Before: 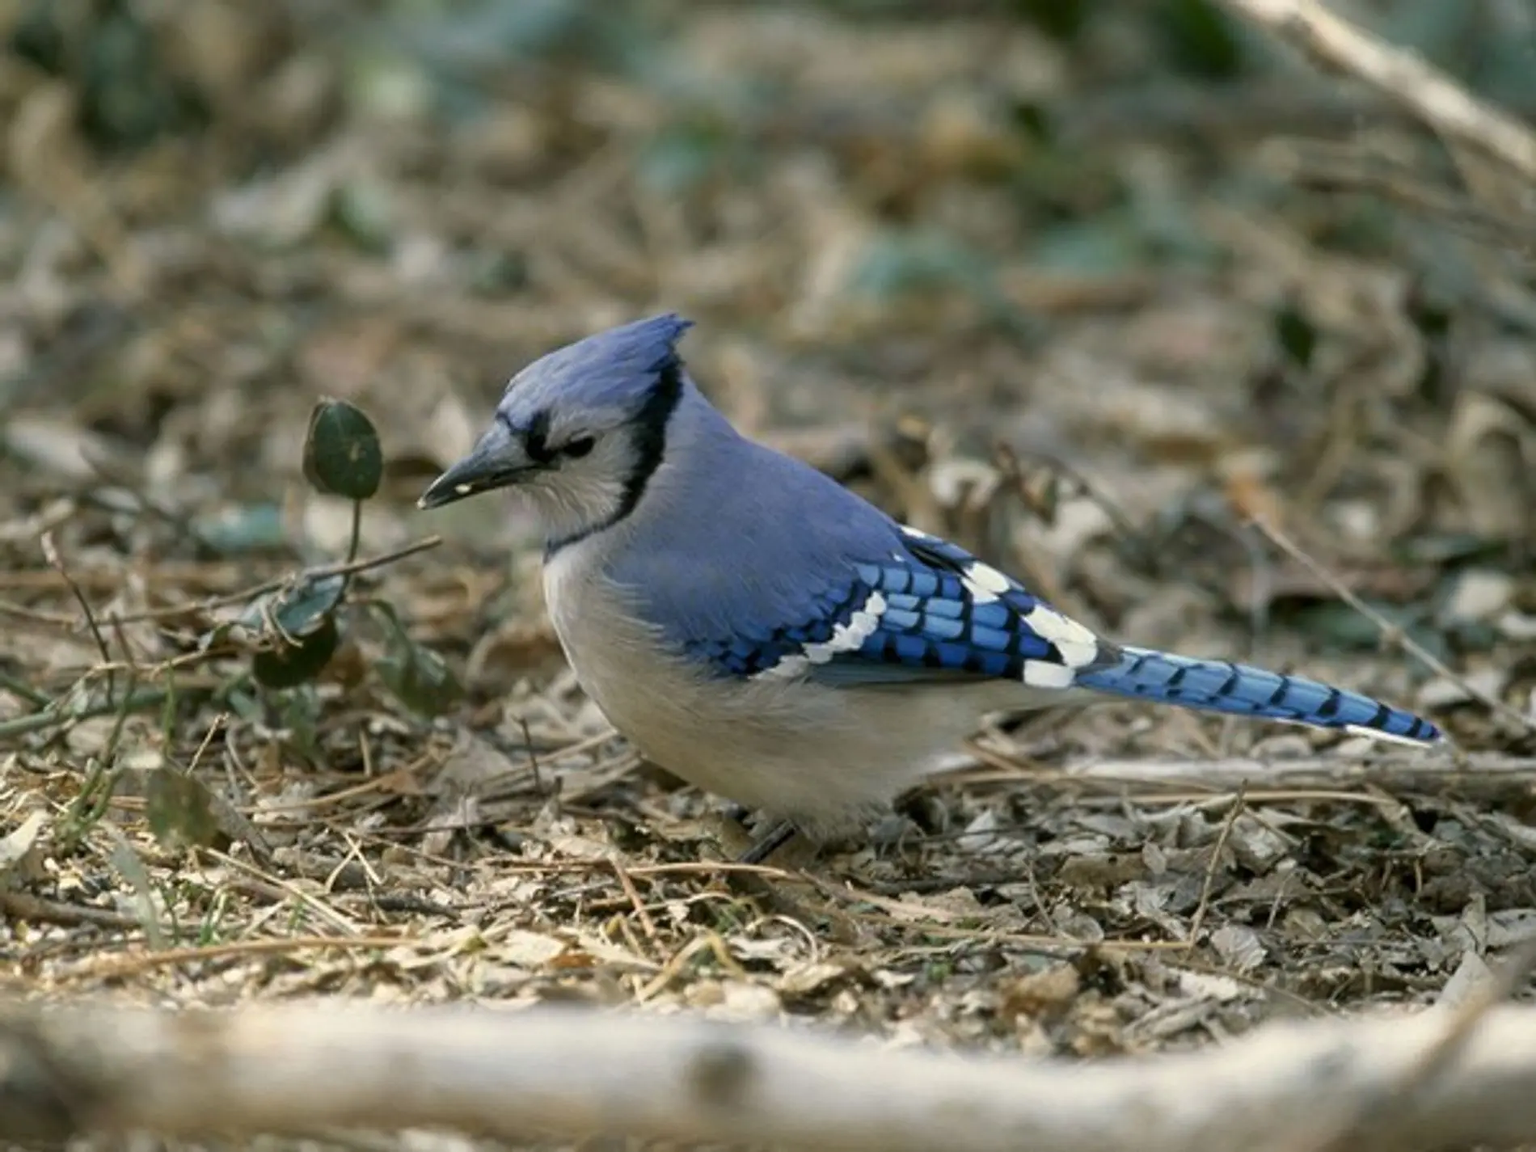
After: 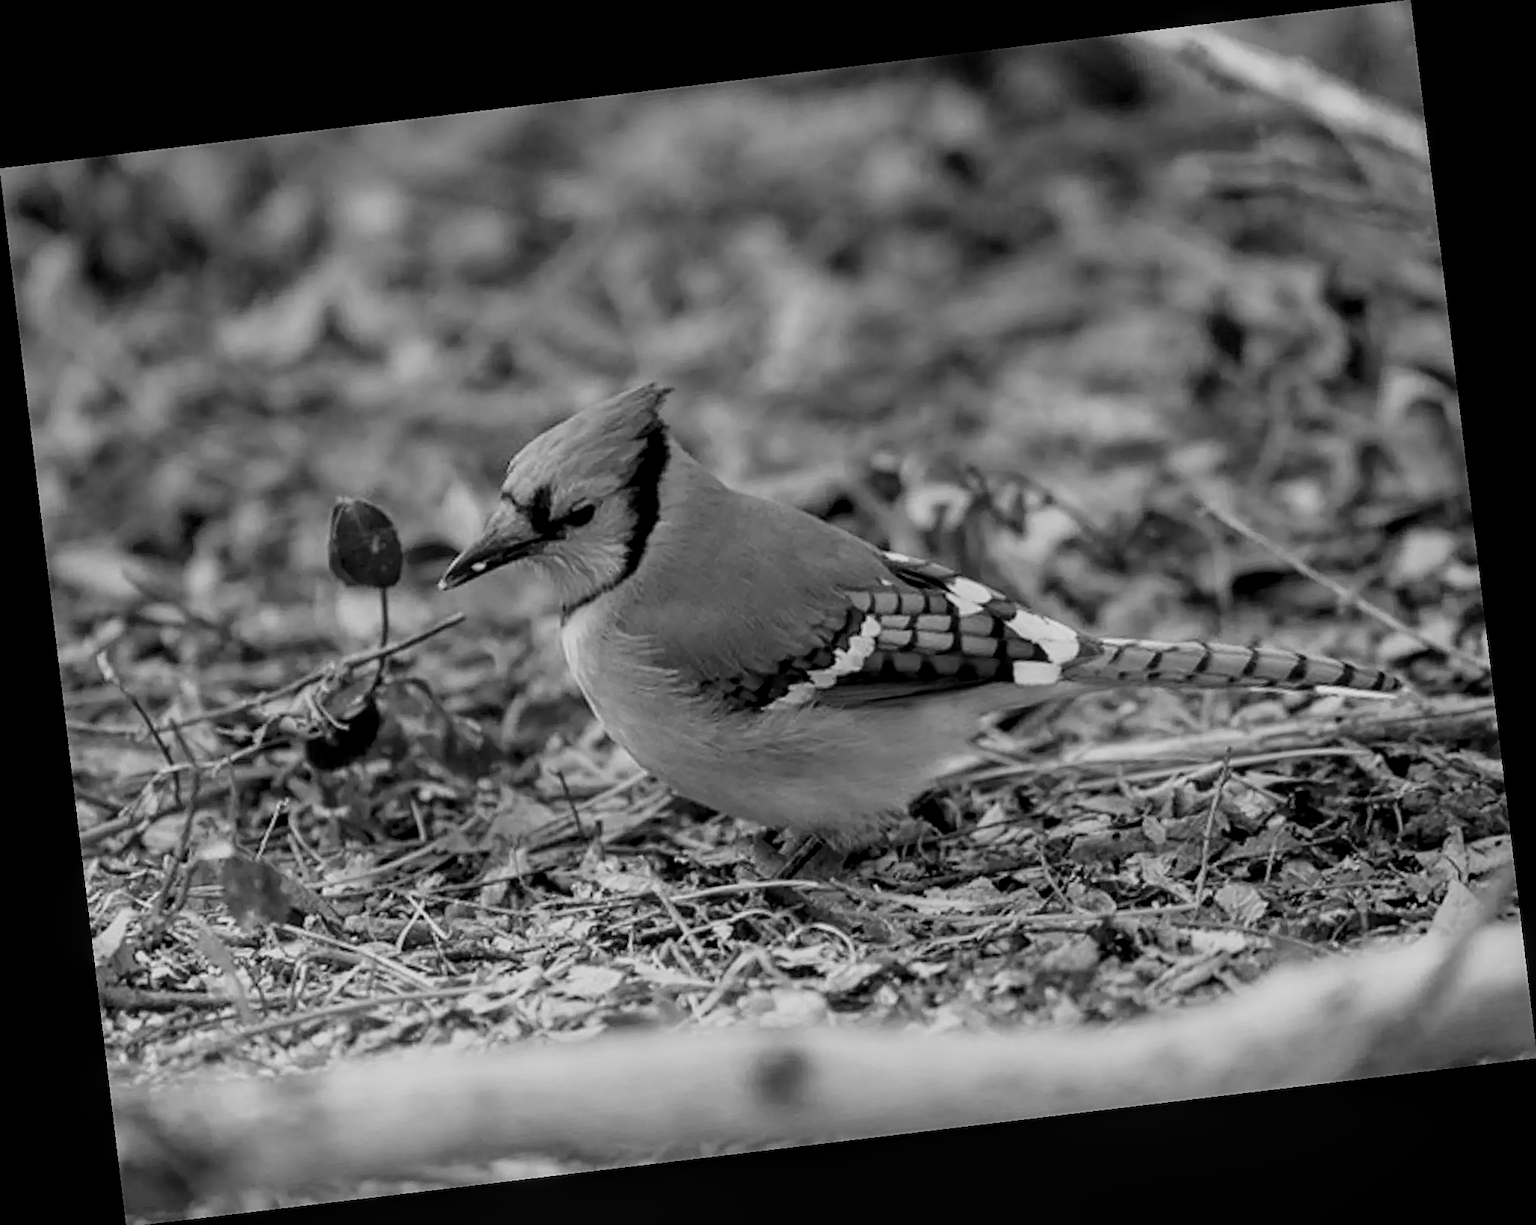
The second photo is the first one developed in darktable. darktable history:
local contrast: on, module defaults
filmic rgb: black relative exposure -7.65 EV, white relative exposure 4.56 EV, hardness 3.61, color science v6 (2022)
sharpen: on, module defaults
rotate and perspective: rotation -6.83°, automatic cropping off
monochrome: on, module defaults
